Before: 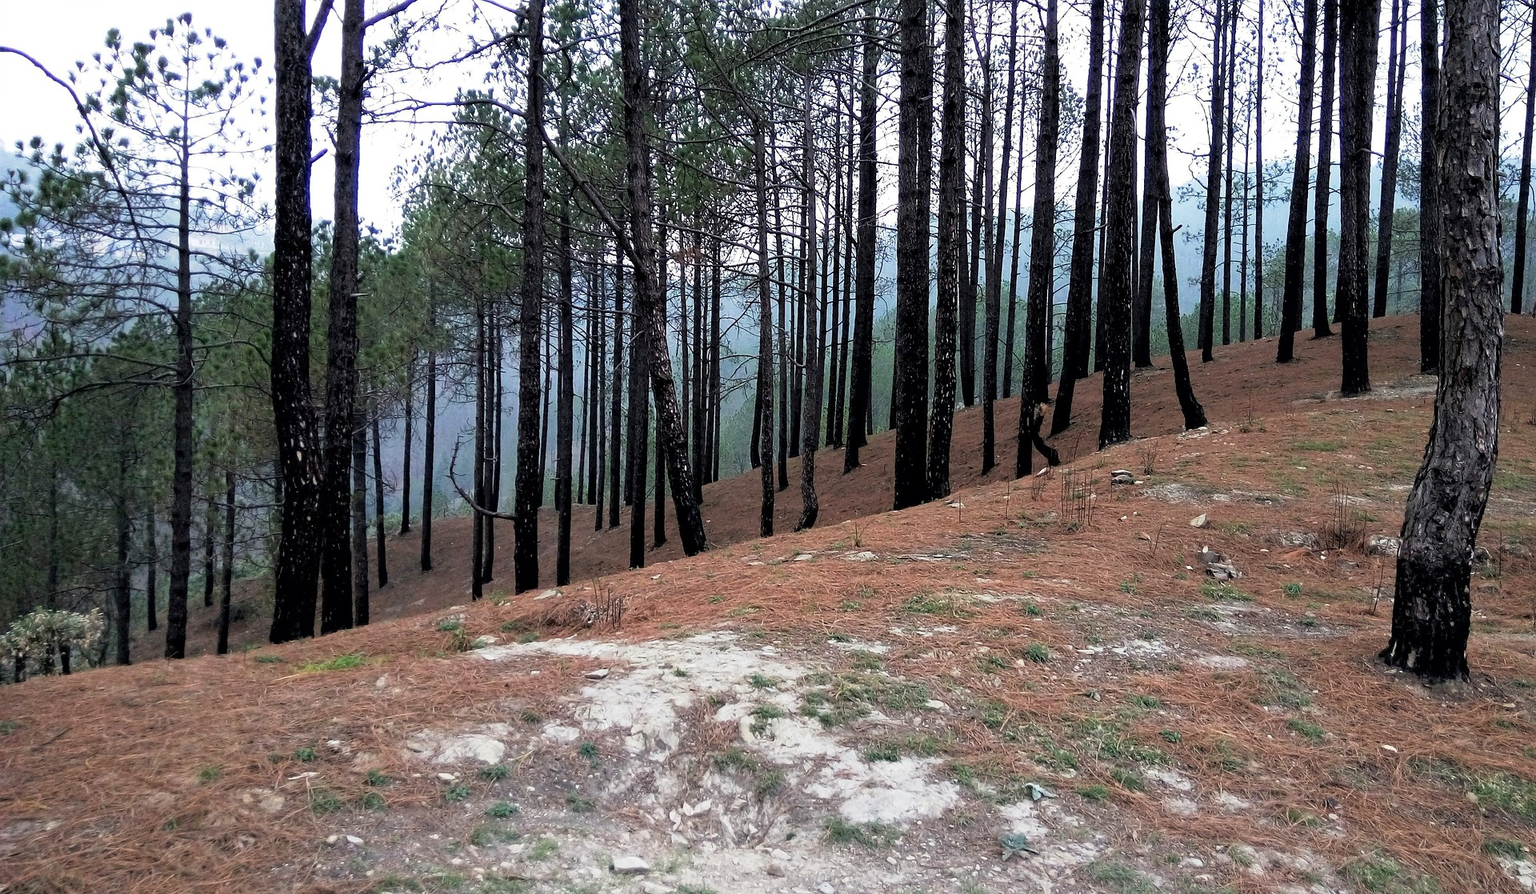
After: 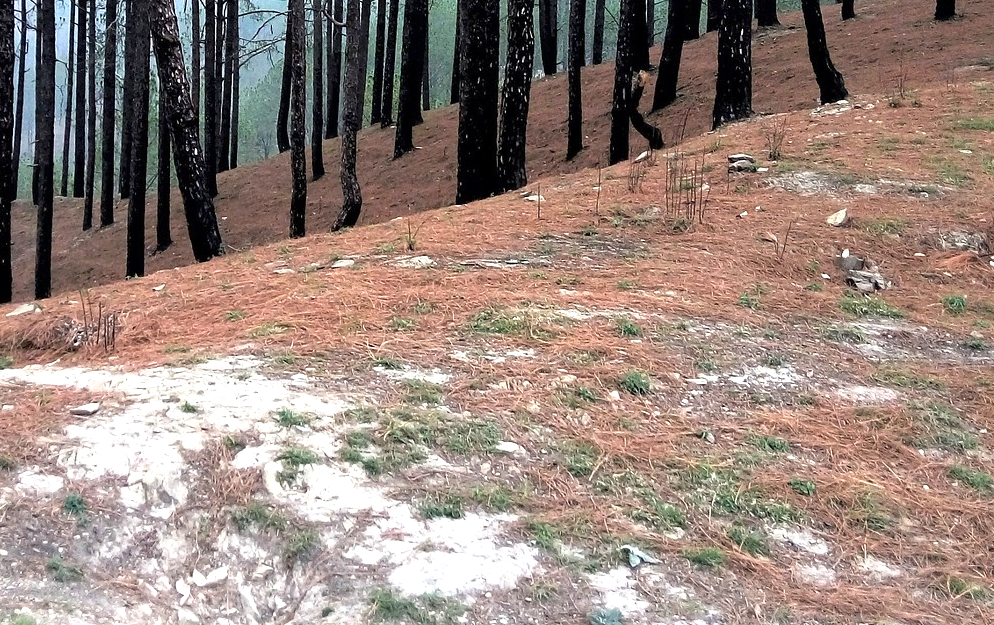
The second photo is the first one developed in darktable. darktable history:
exposure: exposure 0.669 EV, compensate highlight preservation false
crop: left 34.479%, top 38.822%, right 13.718%, bottom 5.172%
